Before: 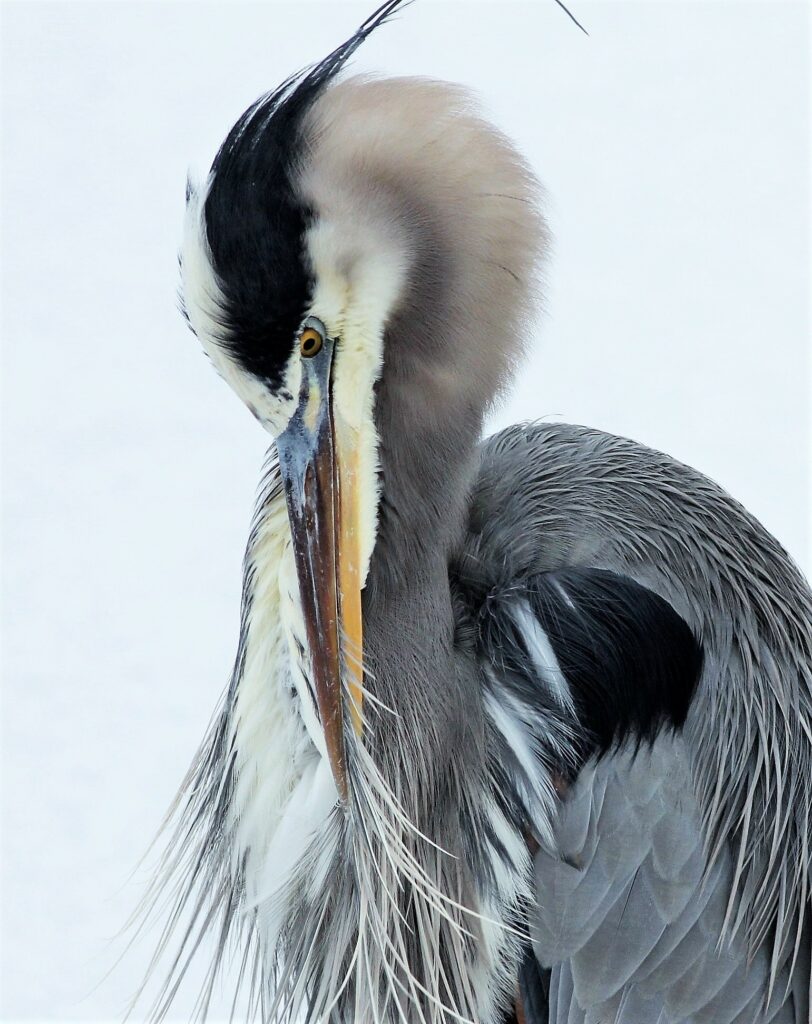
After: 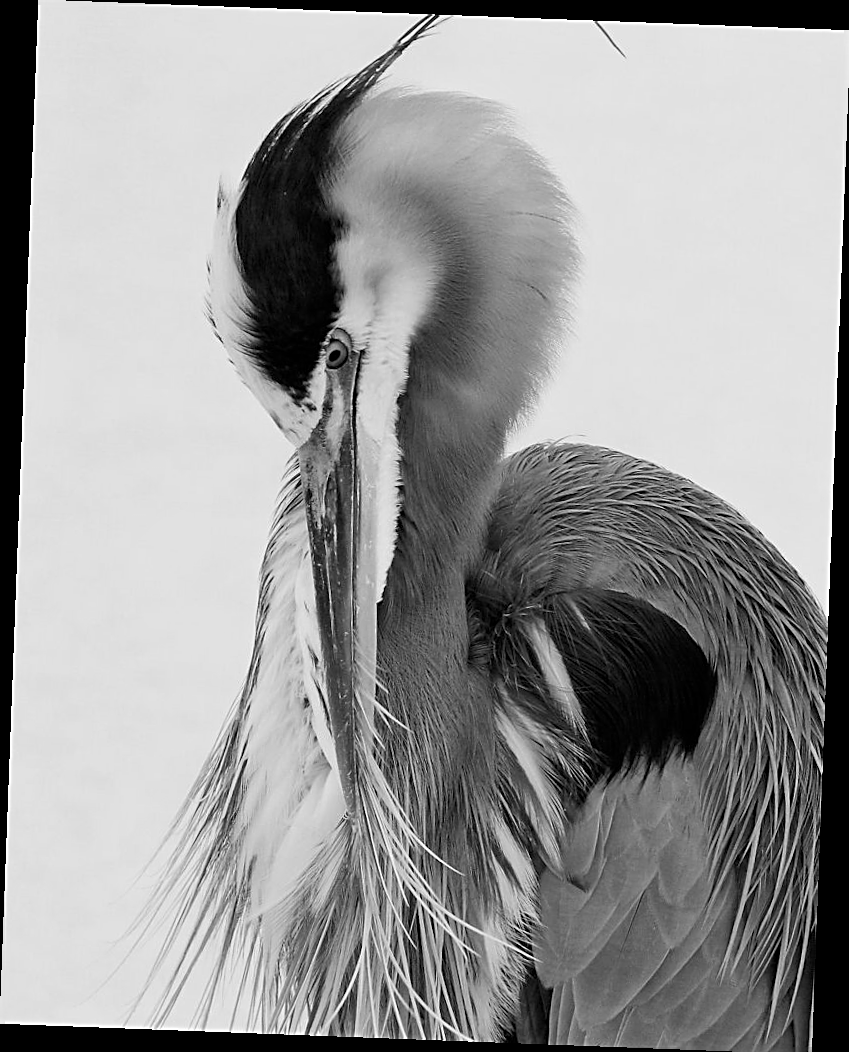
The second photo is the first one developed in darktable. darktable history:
monochrome: a 26.22, b 42.67, size 0.8
rotate and perspective: rotation 2.17°, automatic cropping off
sharpen: on, module defaults
white balance: red 1.188, blue 1.11
base curve: curves: ch0 [(0, 0) (0.297, 0.298) (1, 1)], preserve colors none
